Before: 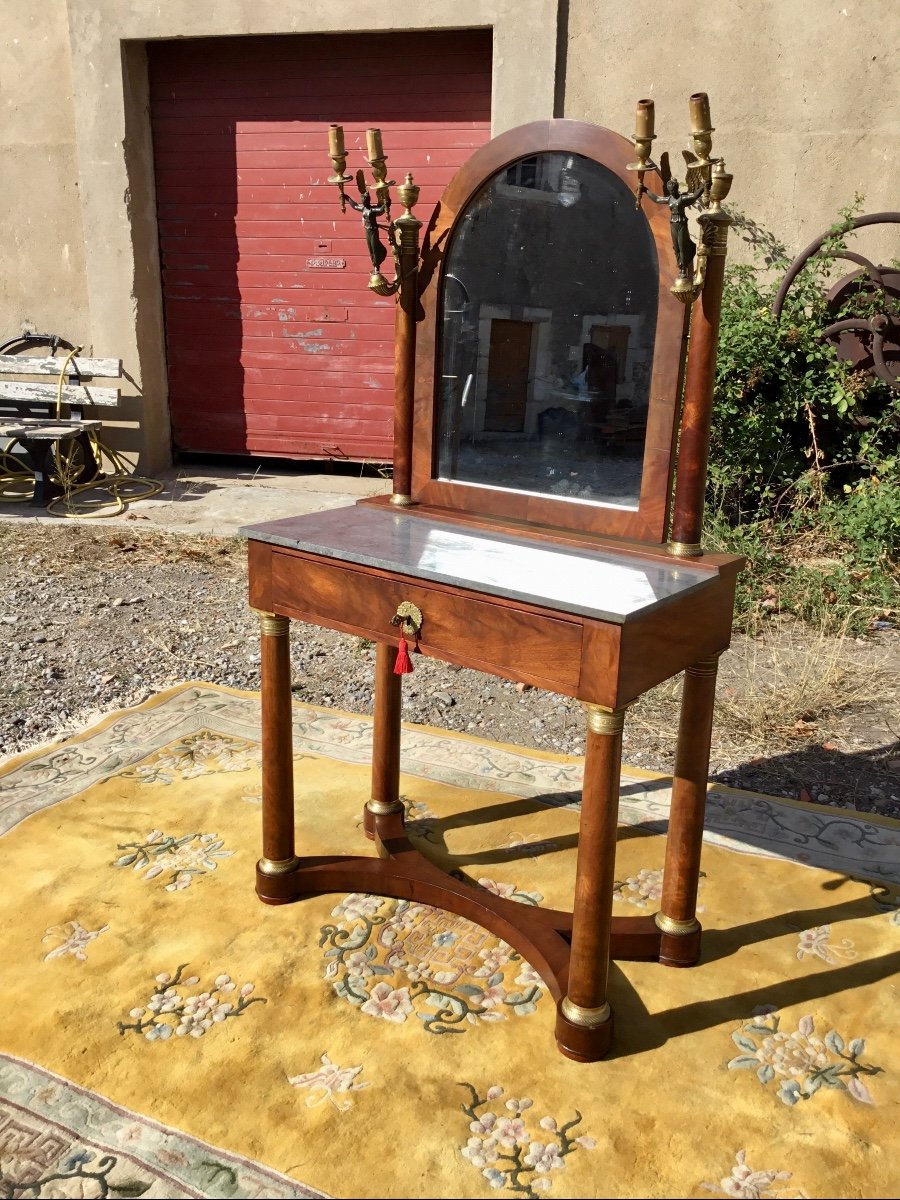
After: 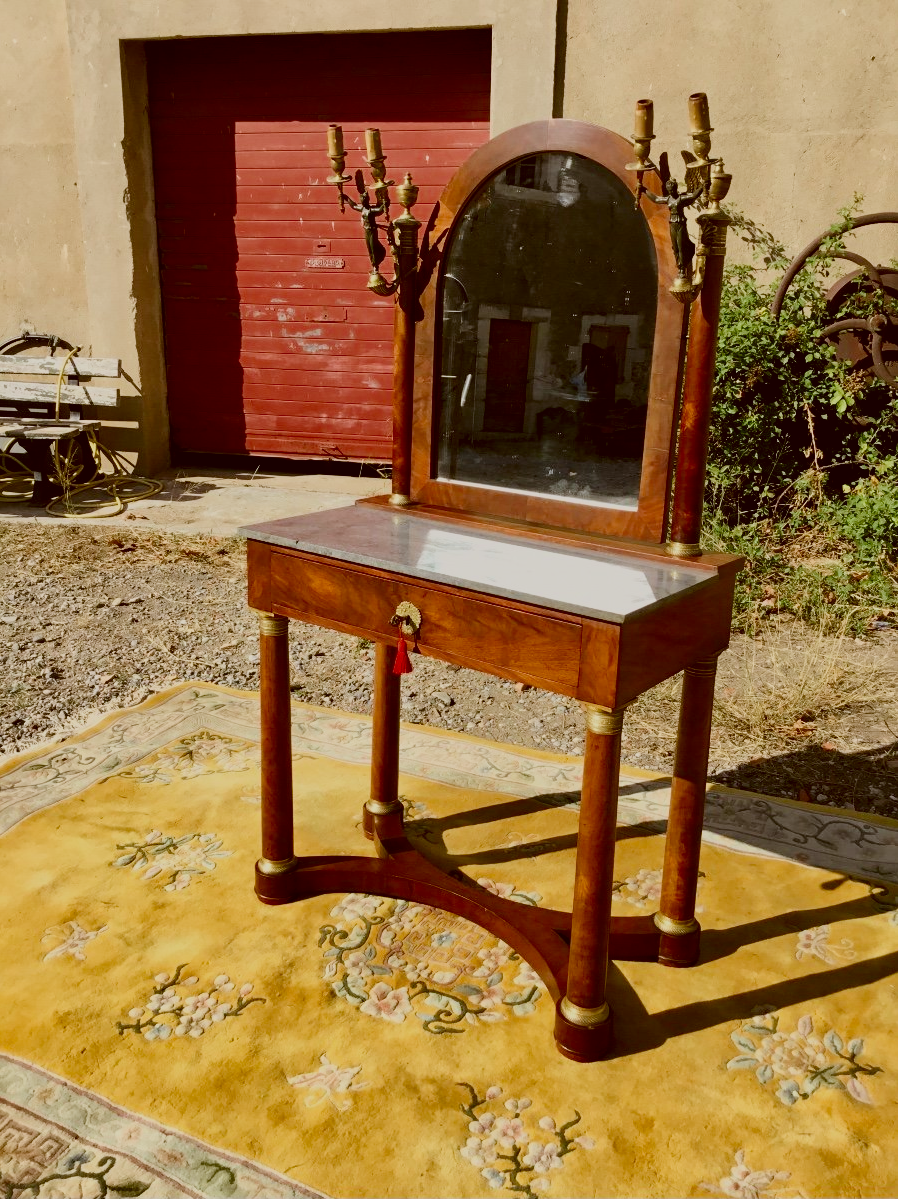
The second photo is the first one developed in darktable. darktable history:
filmic rgb: middle gray luminance 2.7%, black relative exposure -10.02 EV, white relative exposure 6.99 EV, dynamic range scaling 9.69%, target black luminance 0%, hardness 3.18, latitude 44.33%, contrast 0.675, highlights saturation mix 6.03%, shadows ↔ highlights balance 13.64%, color science v5 (2021), contrast in shadows safe, contrast in highlights safe
contrast brightness saturation: contrast 0.28
crop: left 0.173%
local contrast: mode bilateral grid, contrast 14, coarseness 35, detail 105%, midtone range 0.2
color correction: highlights a* -0.566, highlights b* 0.168, shadows a* 5.3, shadows b* 20.65
